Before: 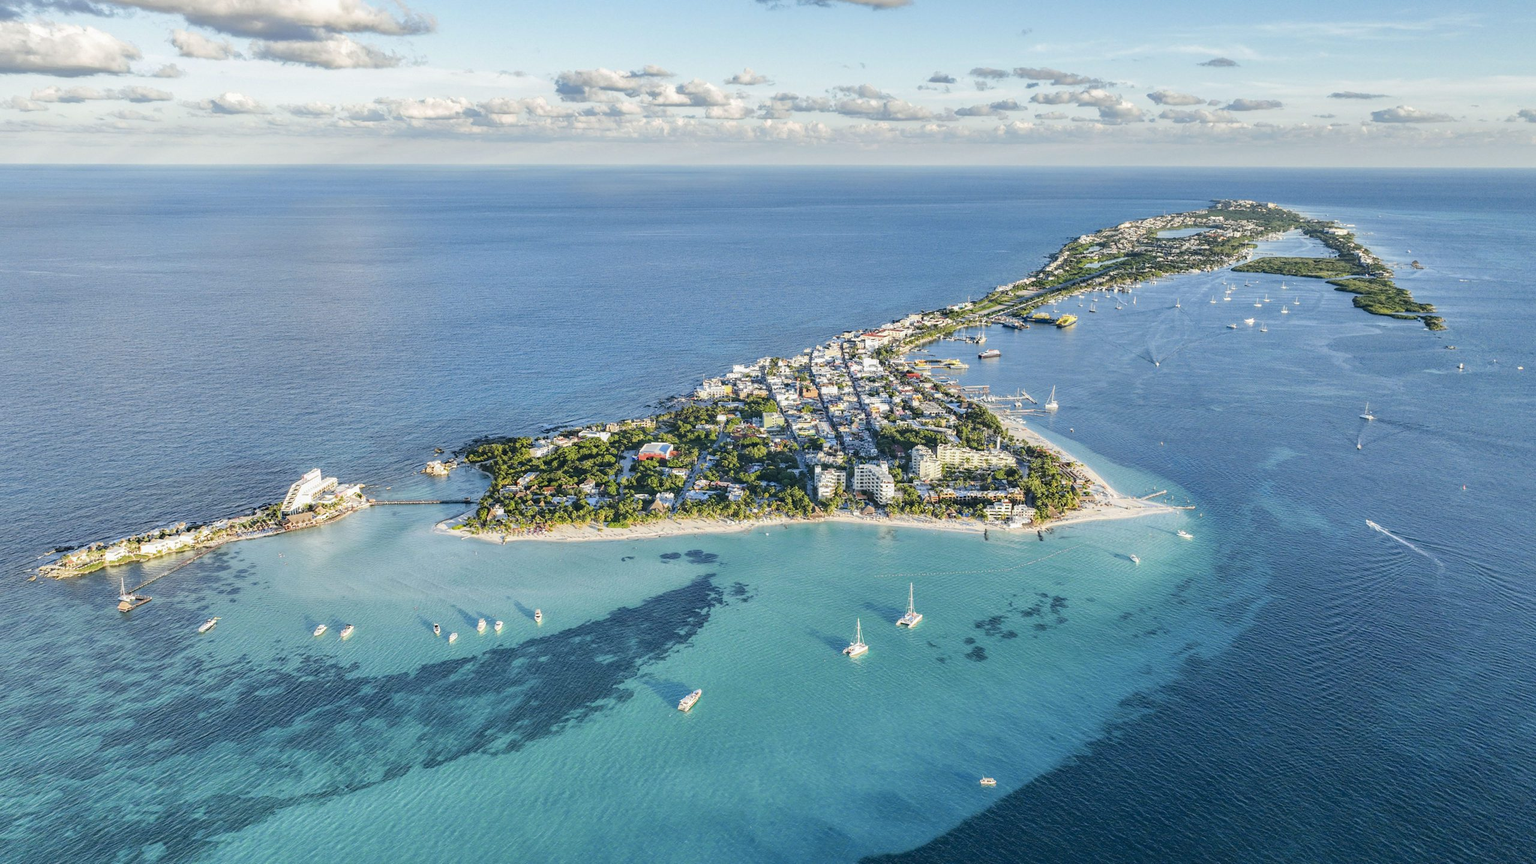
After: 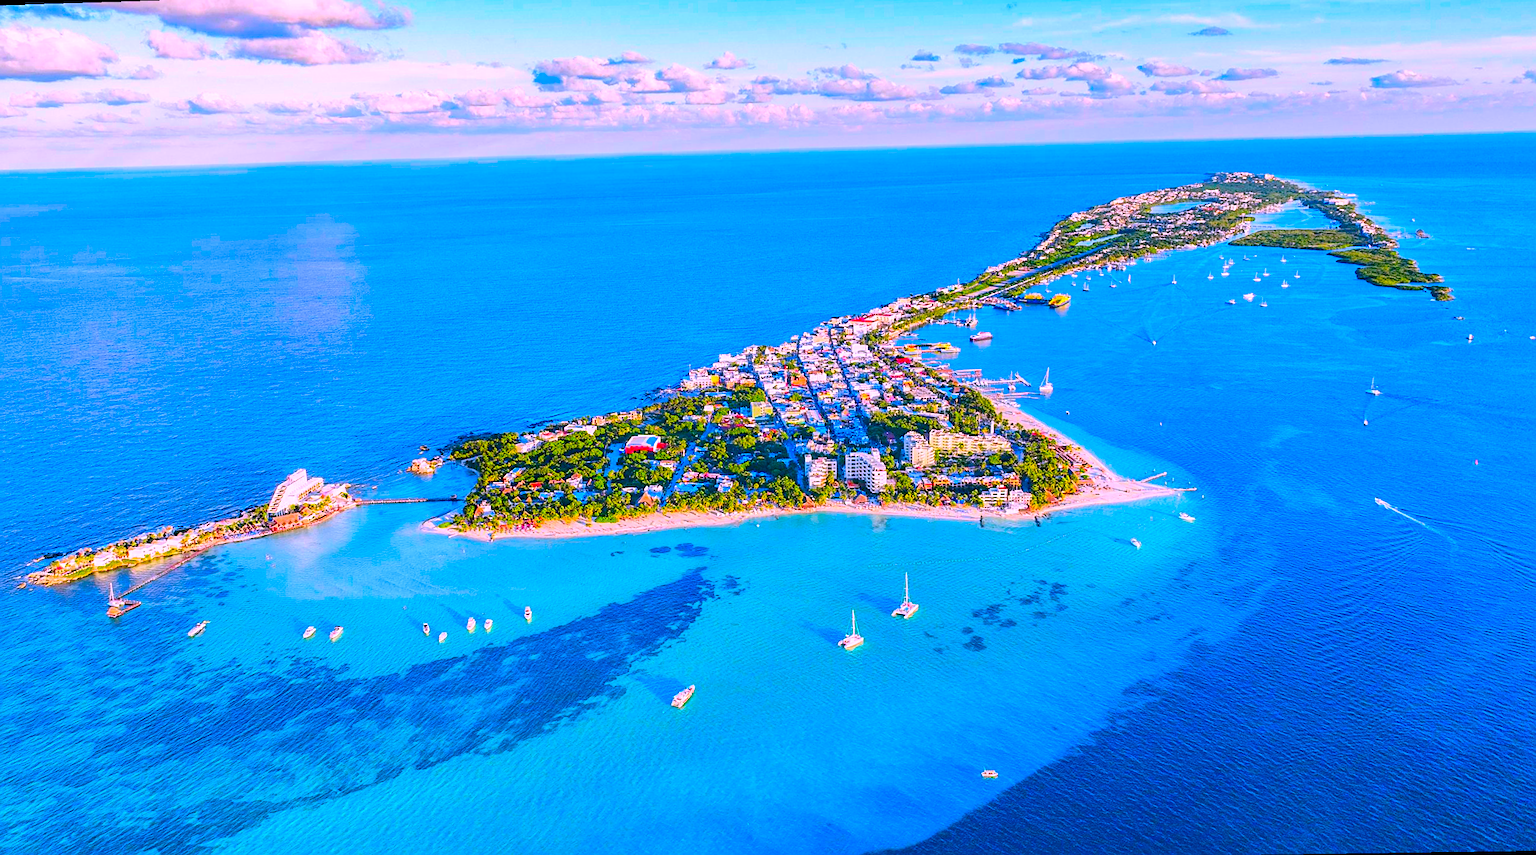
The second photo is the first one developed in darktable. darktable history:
color correction: saturation 3
sharpen: on, module defaults
color calibration: output R [0.946, 0.065, -0.013, 0], output G [-0.246, 1.264, -0.017, 0], output B [0.046, -0.098, 1.05, 0], illuminant custom, x 0.344, y 0.359, temperature 5045.54 K
white balance: red 1.066, blue 1.119
rotate and perspective: rotation -1.32°, lens shift (horizontal) -0.031, crop left 0.015, crop right 0.985, crop top 0.047, crop bottom 0.982
